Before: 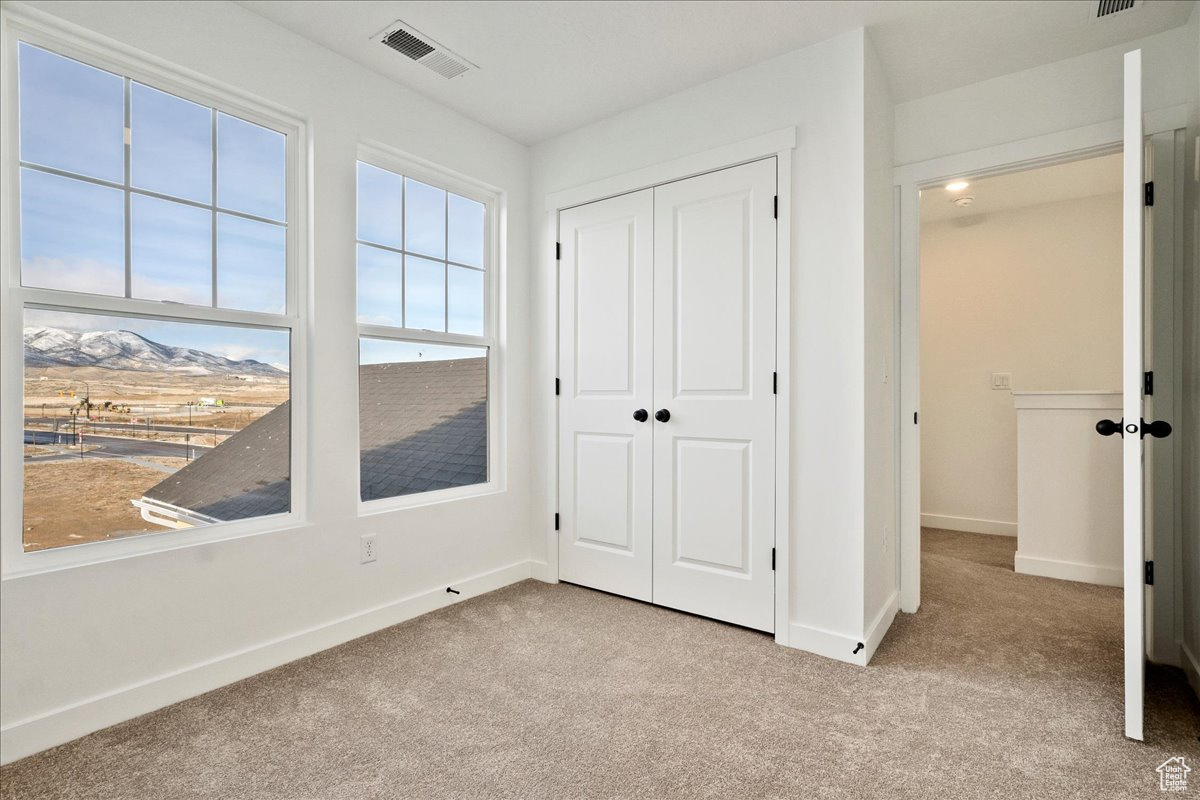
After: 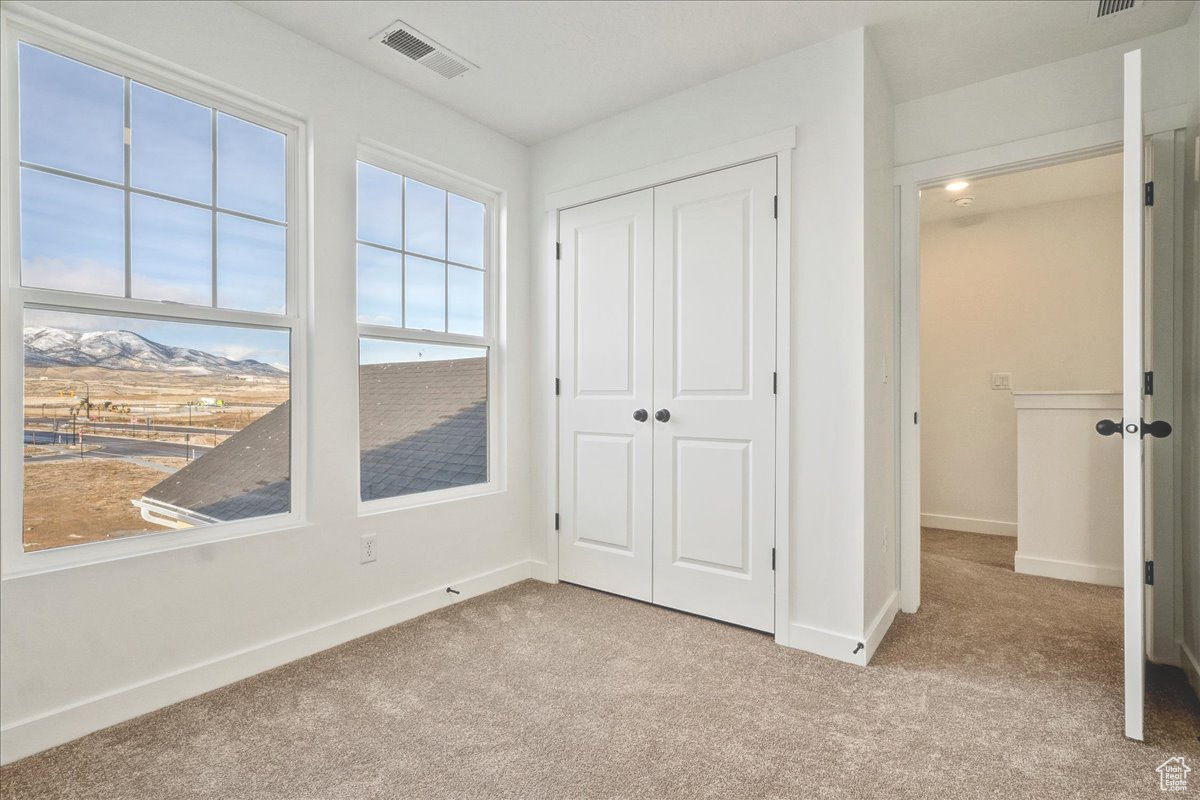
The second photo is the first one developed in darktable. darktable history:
local contrast: highlights 72%, shadows 15%, midtone range 0.191
